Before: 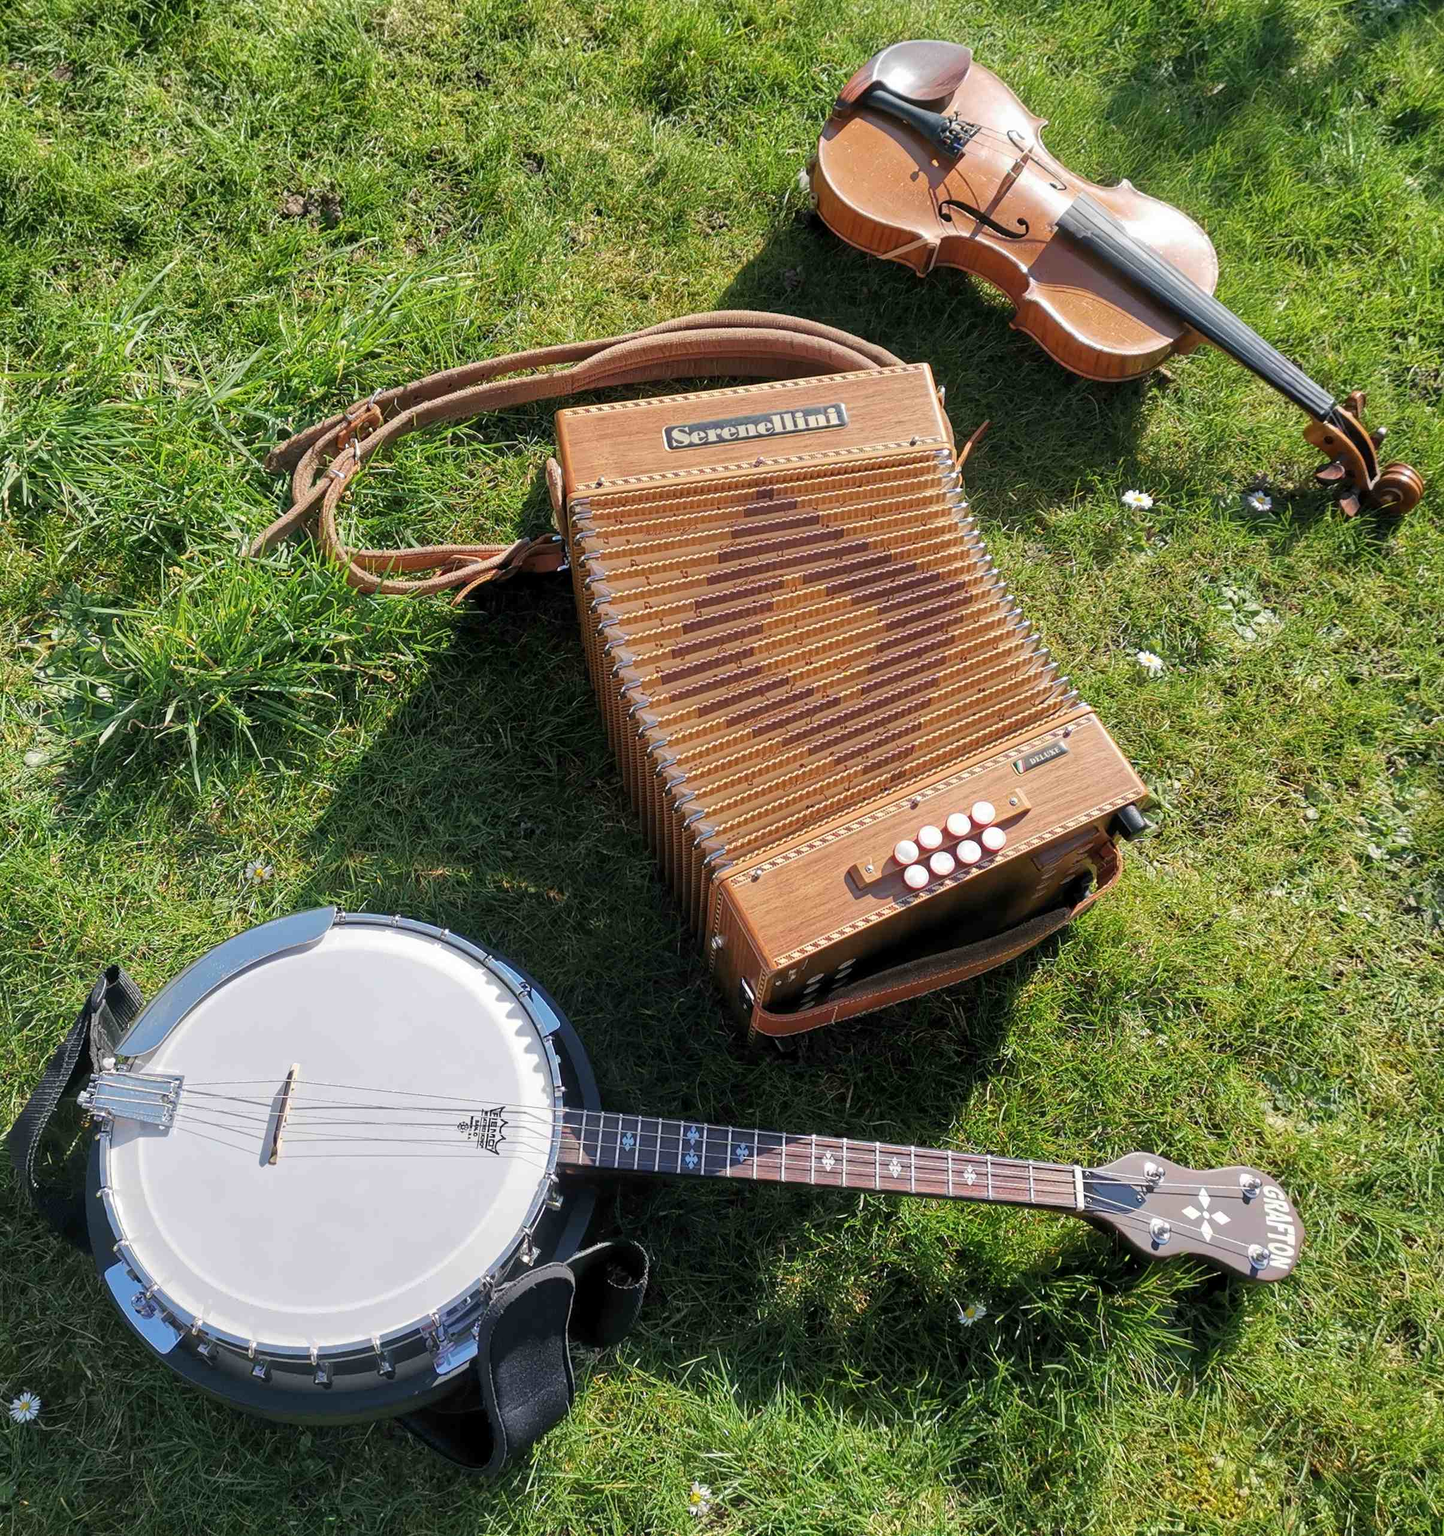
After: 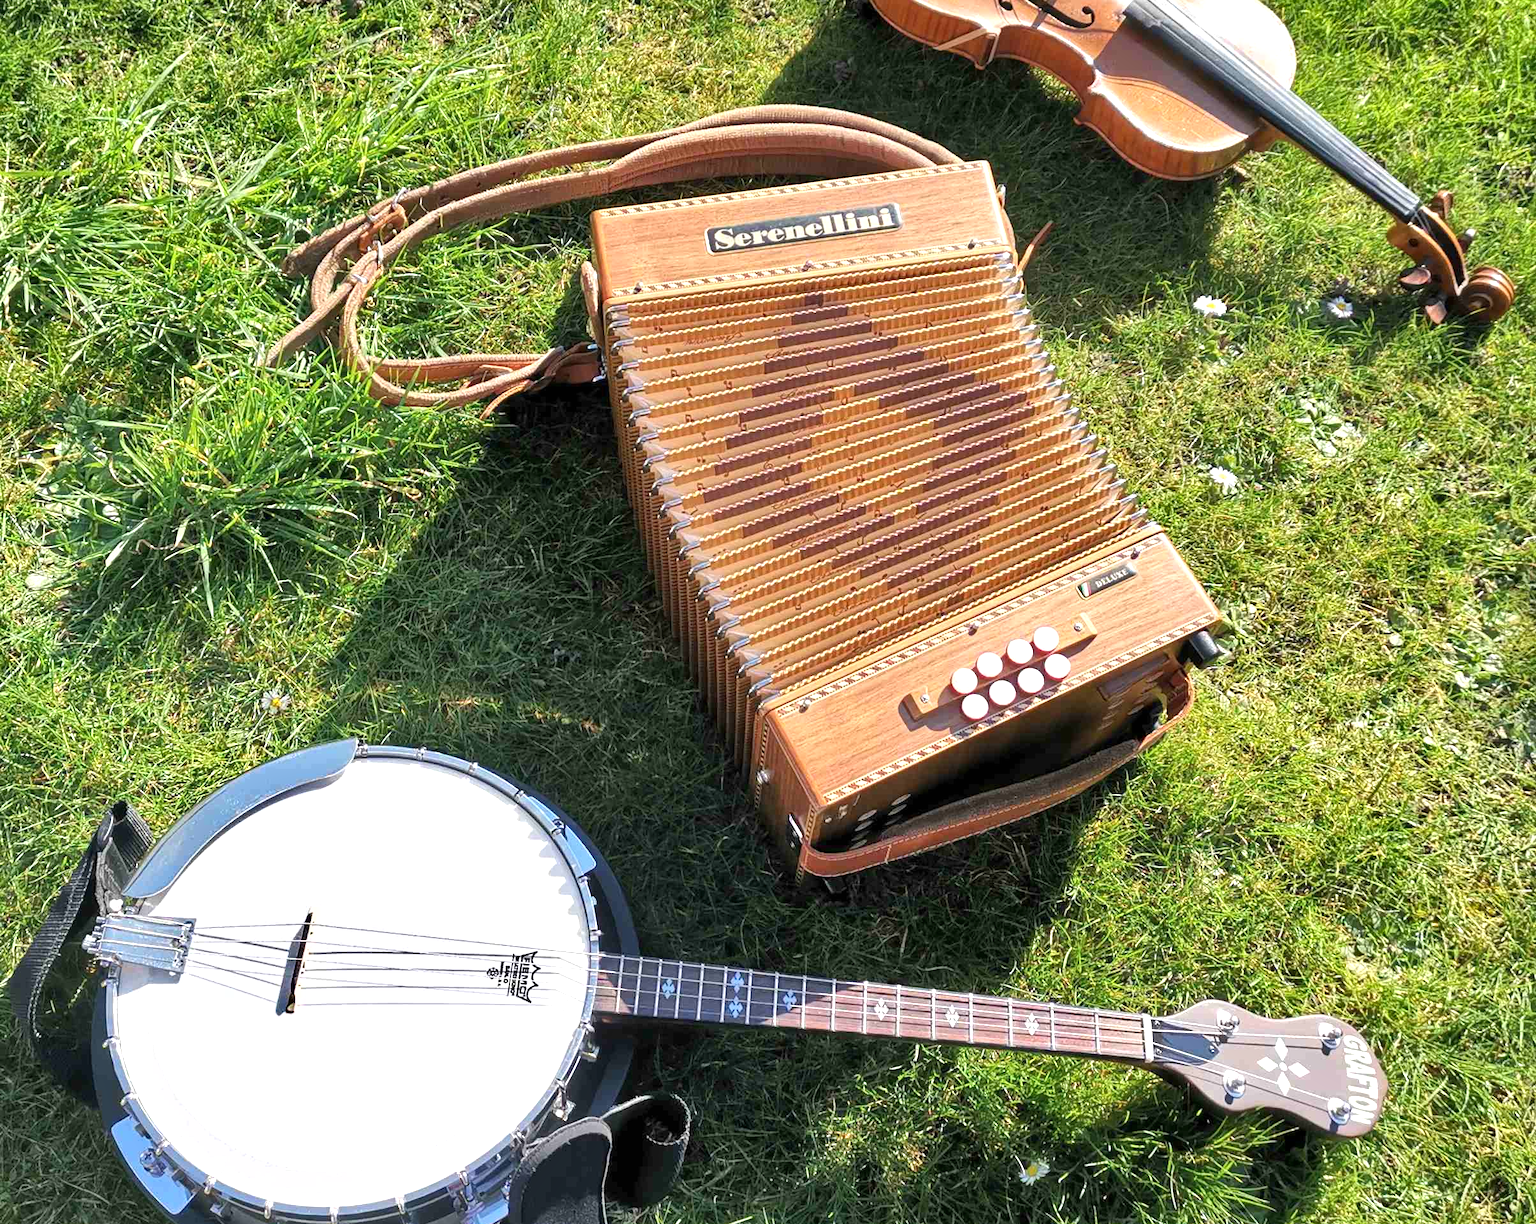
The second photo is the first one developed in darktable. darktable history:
shadows and highlights: soften with gaussian
exposure: black level correction 0, exposure 0.7 EV, compensate exposure bias true, compensate highlight preservation false
crop: top 13.819%, bottom 11.169%
